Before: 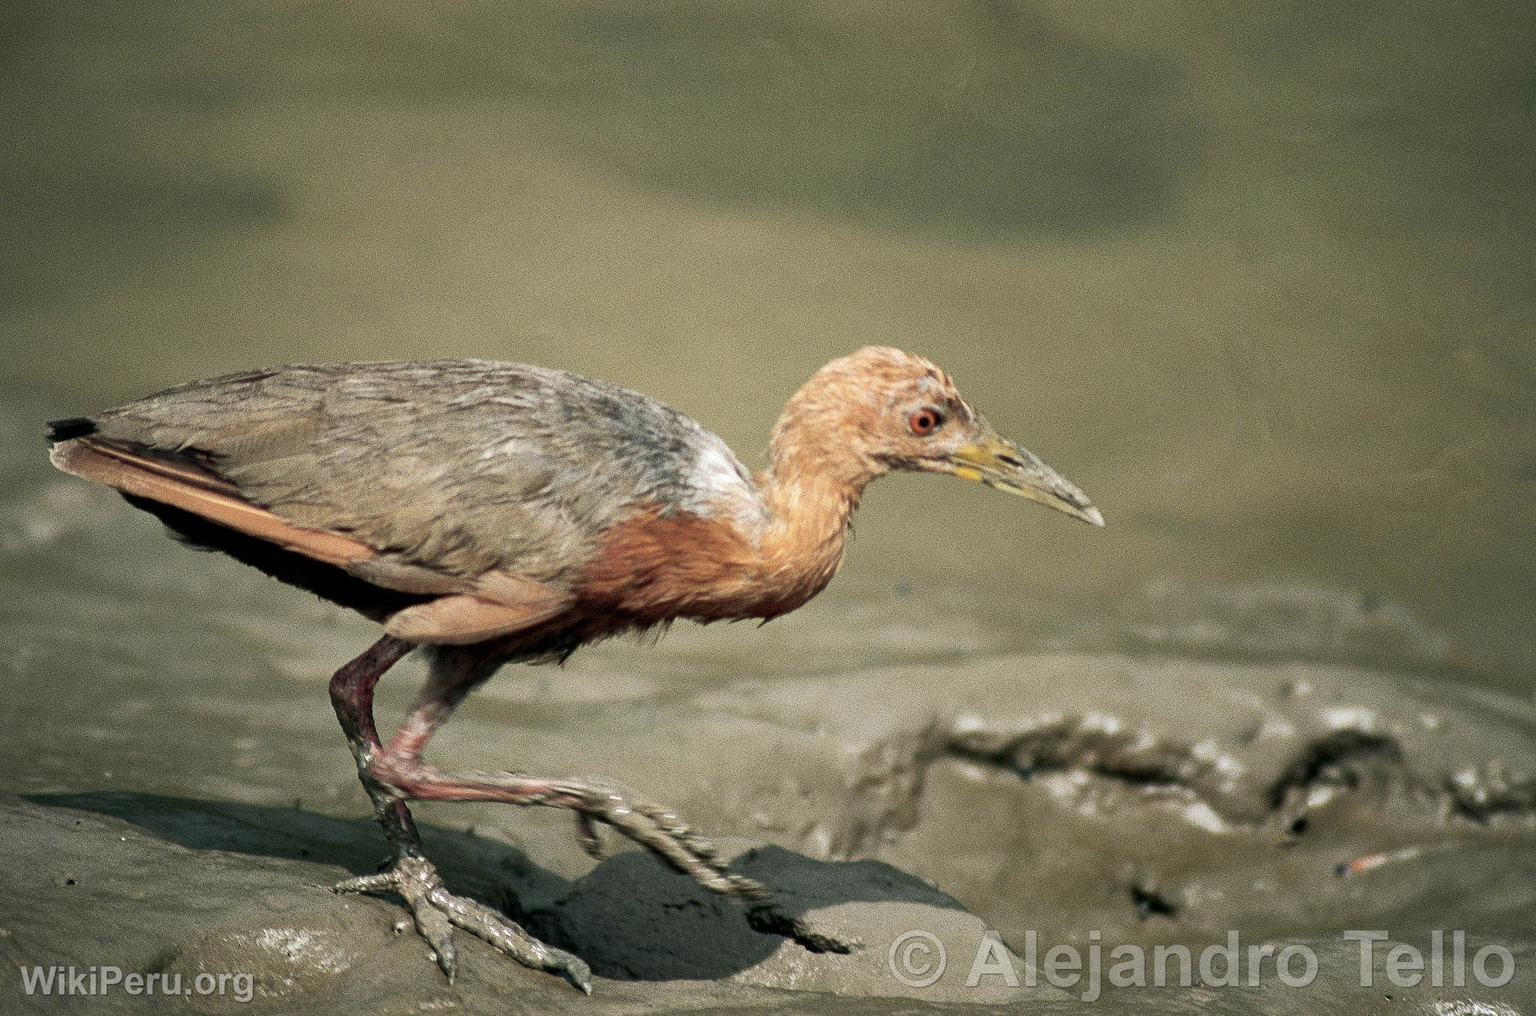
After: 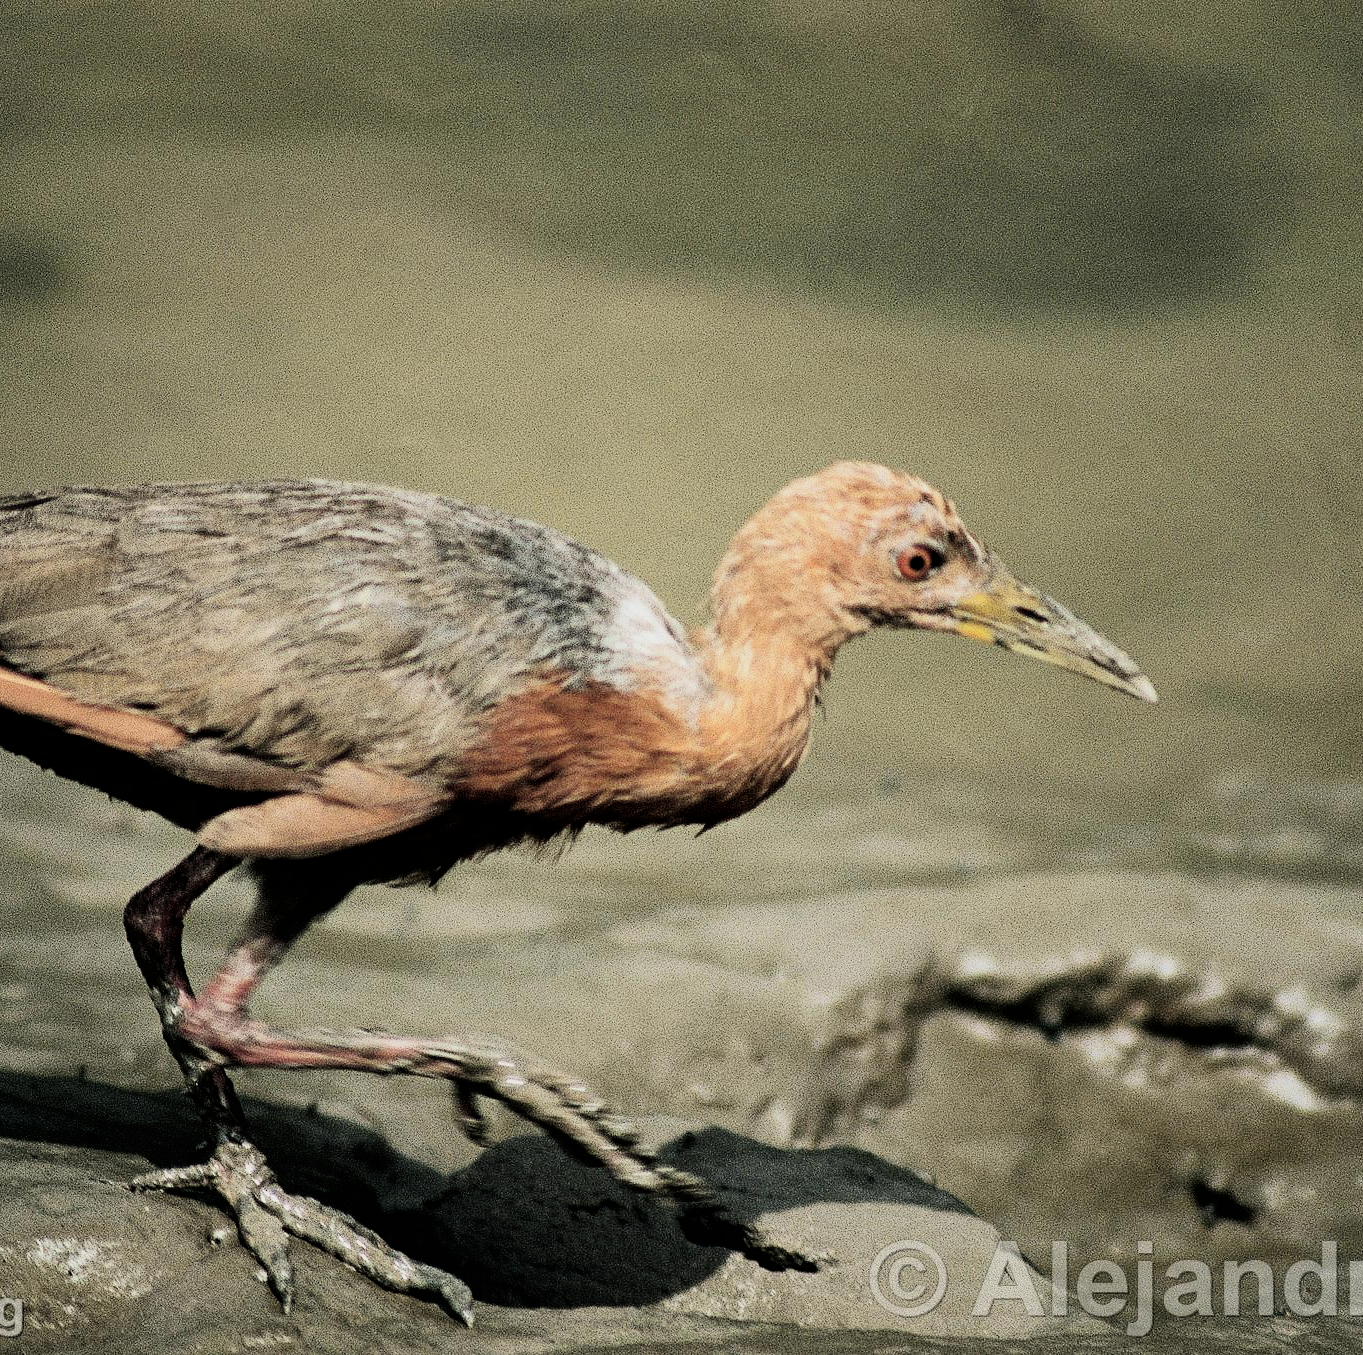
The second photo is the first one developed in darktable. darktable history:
crop and rotate: left 15.388%, right 18.011%
filmic rgb: black relative exposure -5.13 EV, white relative exposure 4 EV, hardness 2.89, contrast 1.498
